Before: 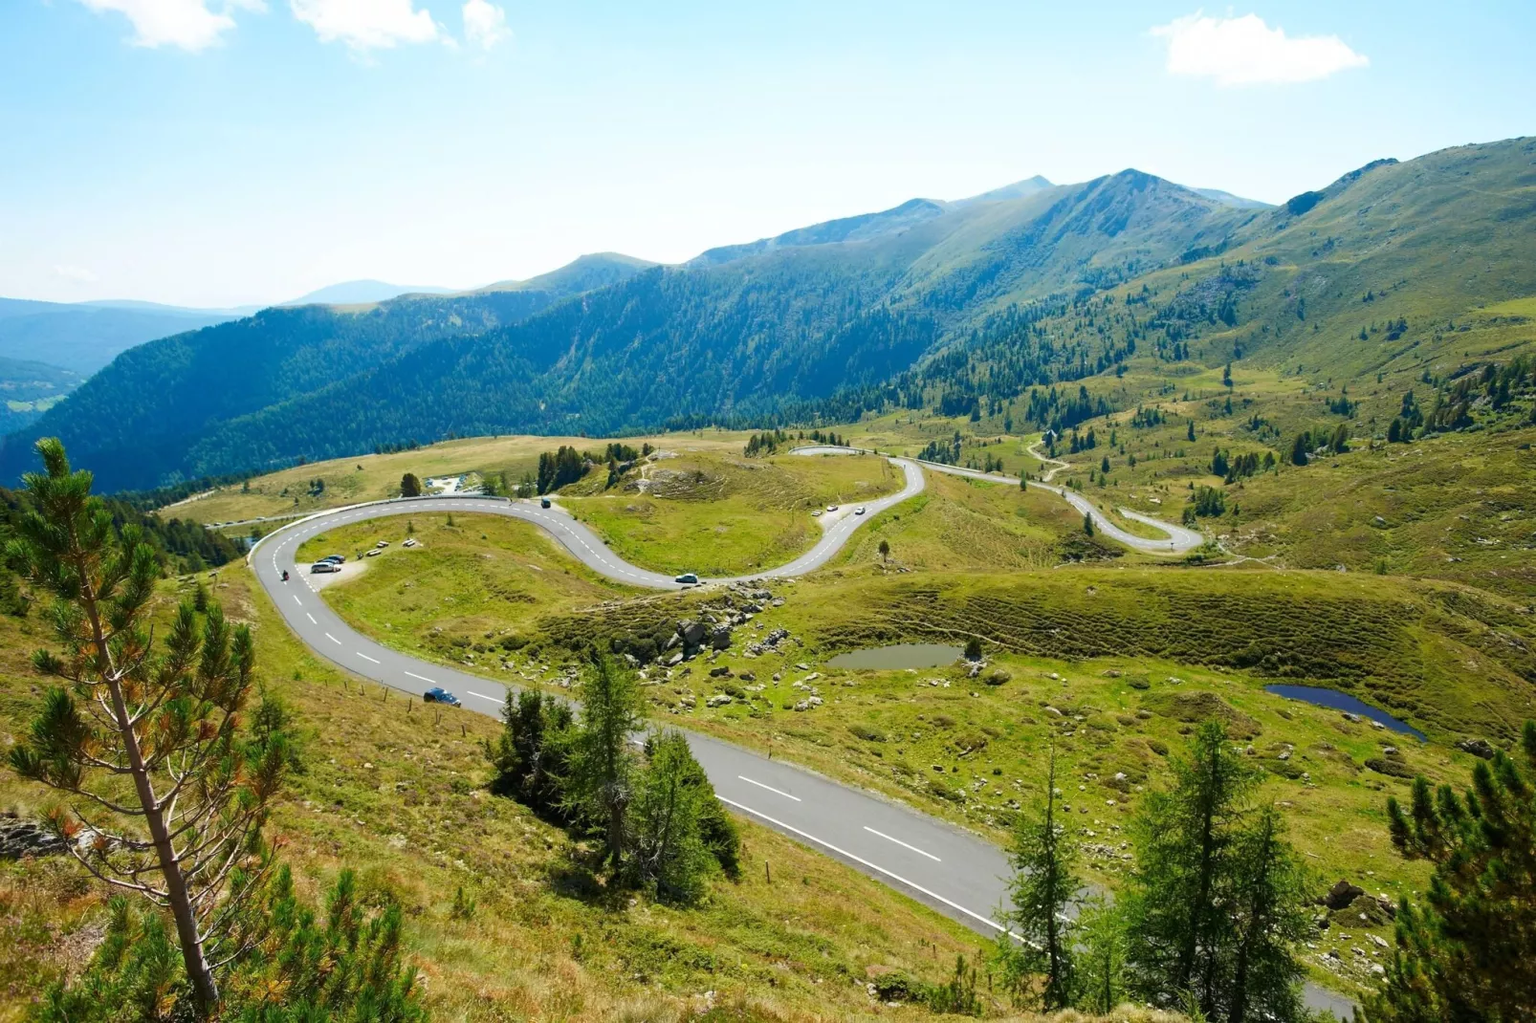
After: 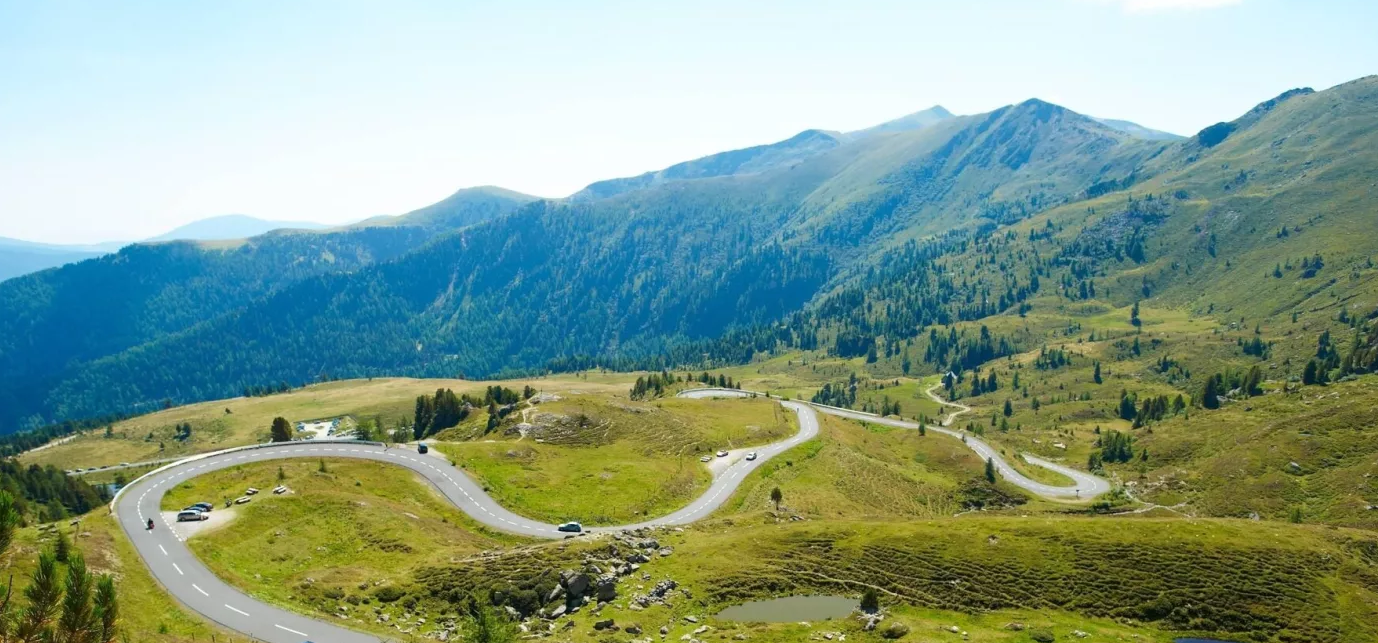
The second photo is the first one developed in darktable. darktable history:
crop and rotate: left 9.258%, top 7.299%, right 4.915%, bottom 32.569%
